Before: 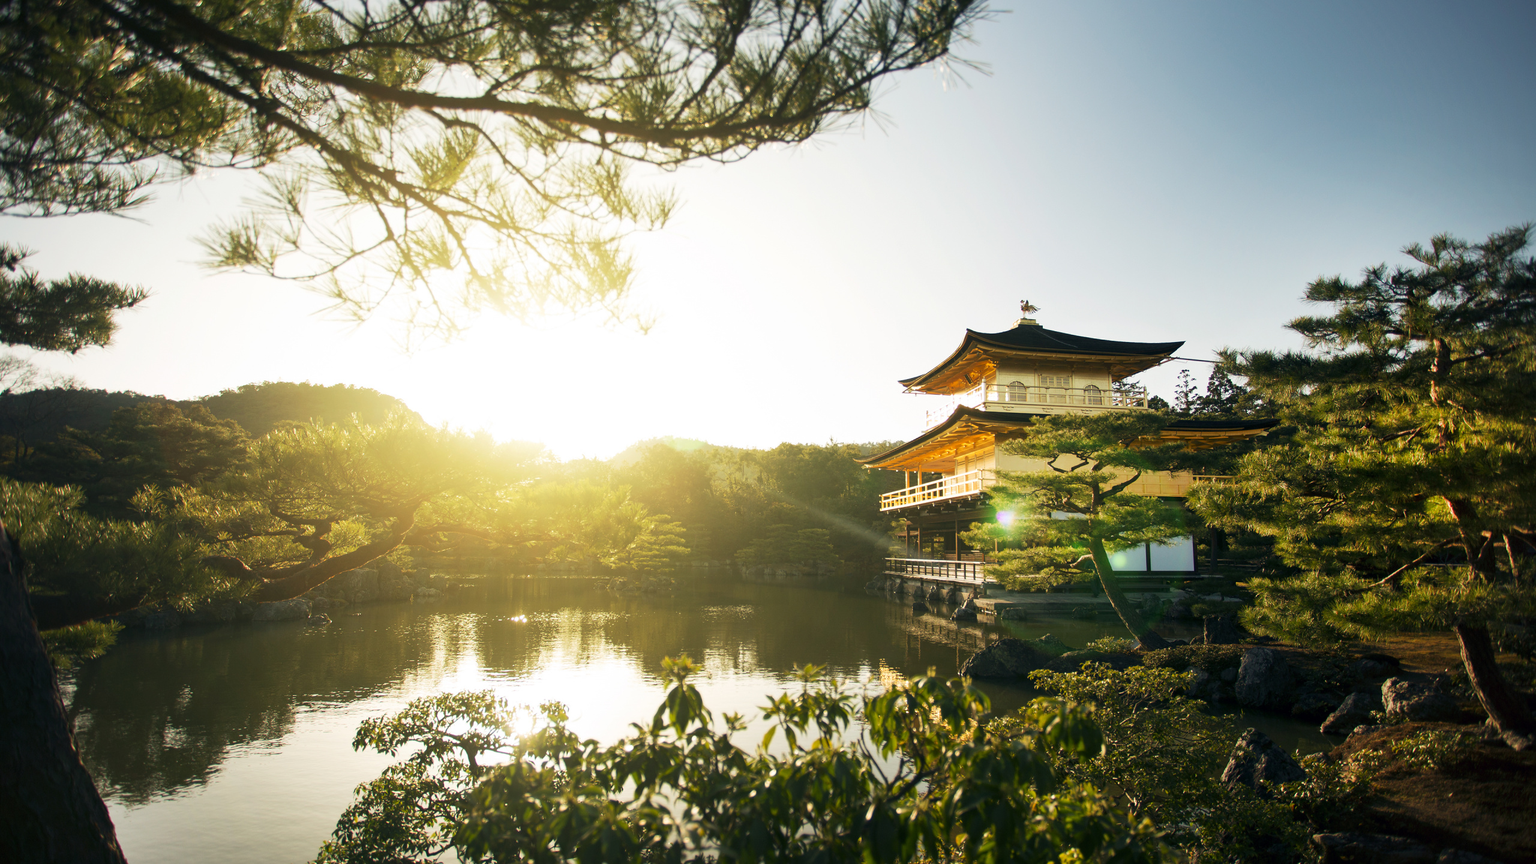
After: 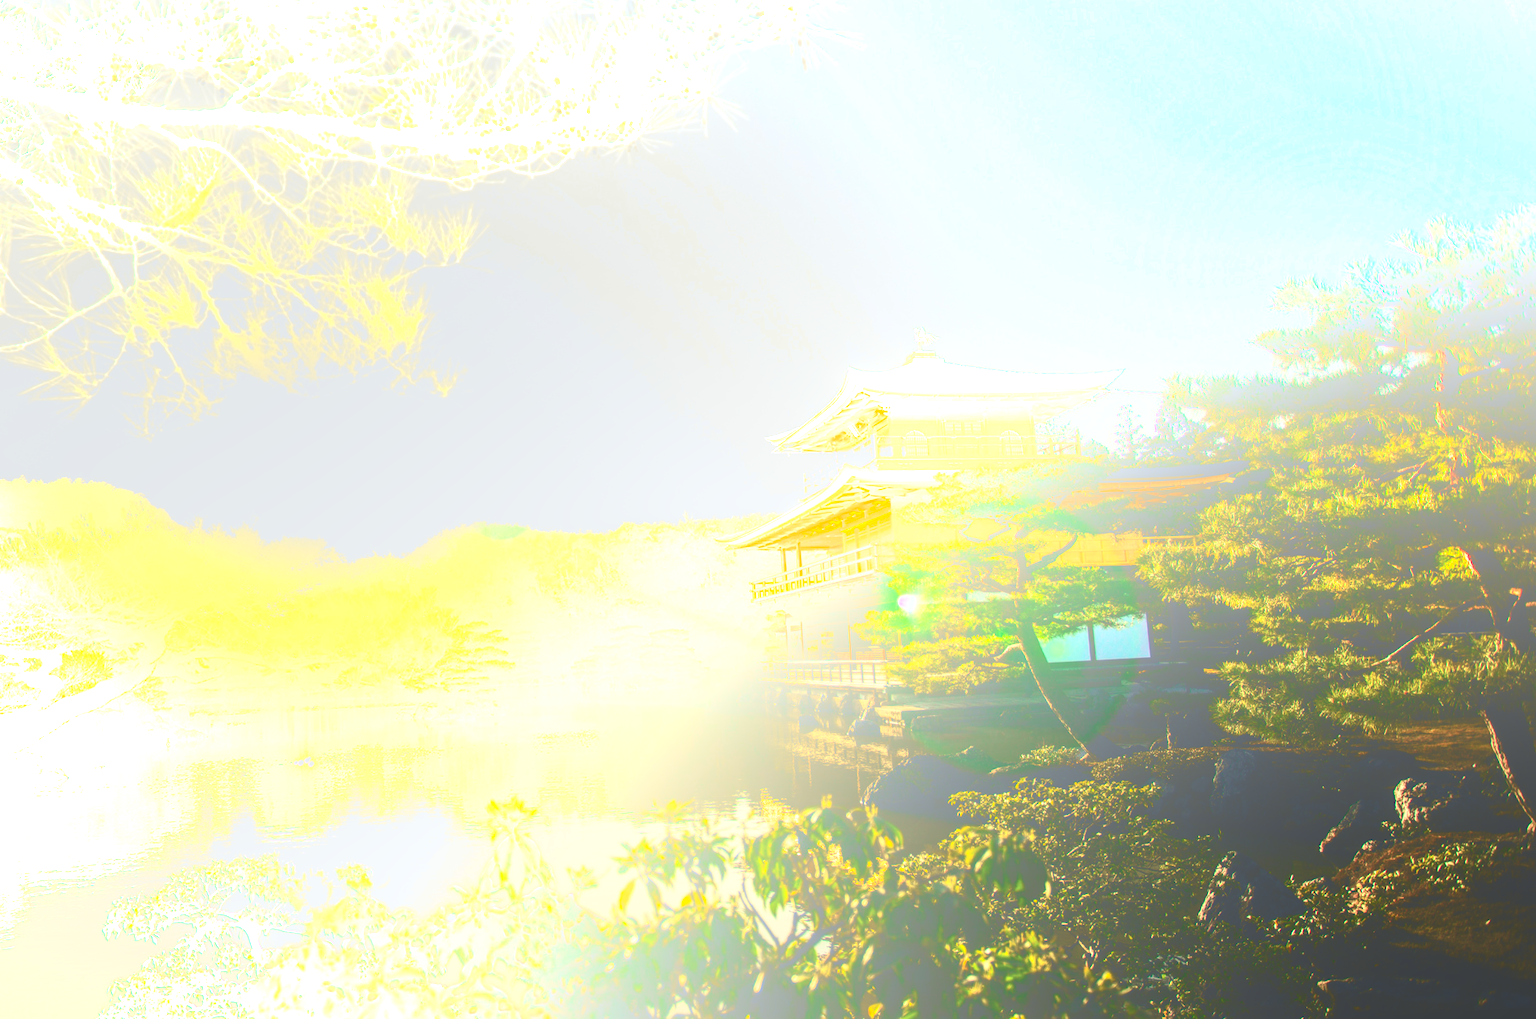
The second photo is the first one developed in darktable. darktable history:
contrast brightness saturation: contrast 0.12, brightness -0.12, saturation 0.2
rotate and perspective: rotation -3°, crop left 0.031, crop right 0.968, crop top 0.07, crop bottom 0.93
tone curve: curves: ch0 [(0, 0.039) (0.104, 0.103) (0.273, 0.267) (0.448, 0.487) (0.704, 0.761) (0.886, 0.922) (0.994, 0.971)]; ch1 [(0, 0) (0.335, 0.298) (0.446, 0.413) (0.485, 0.487) (0.515, 0.503) (0.566, 0.563) (0.641, 0.655) (1, 1)]; ch2 [(0, 0) (0.314, 0.301) (0.421, 0.411) (0.502, 0.494) (0.528, 0.54) (0.557, 0.559) (0.612, 0.605) (0.722, 0.686) (1, 1)], color space Lab, independent channels, preserve colors none
local contrast: highlights 20%, shadows 70%, detail 170%
bloom: size 85%, threshold 5%, strength 85%
crop: left 17.582%, bottom 0.031%
color contrast: green-magenta contrast 1.1, blue-yellow contrast 1.1, unbound 0
tone equalizer: -8 EV -0.75 EV, -7 EV -0.7 EV, -6 EV -0.6 EV, -5 EV -0.4 EV, -3 EV 0.4 EV, -2 EV 0.6 EV, -1 EV 0.7 EV, +0 EV 0.75 EV, edges refinement/feathering 500, mask exposure compensation -1.57 EV, preserve details no
